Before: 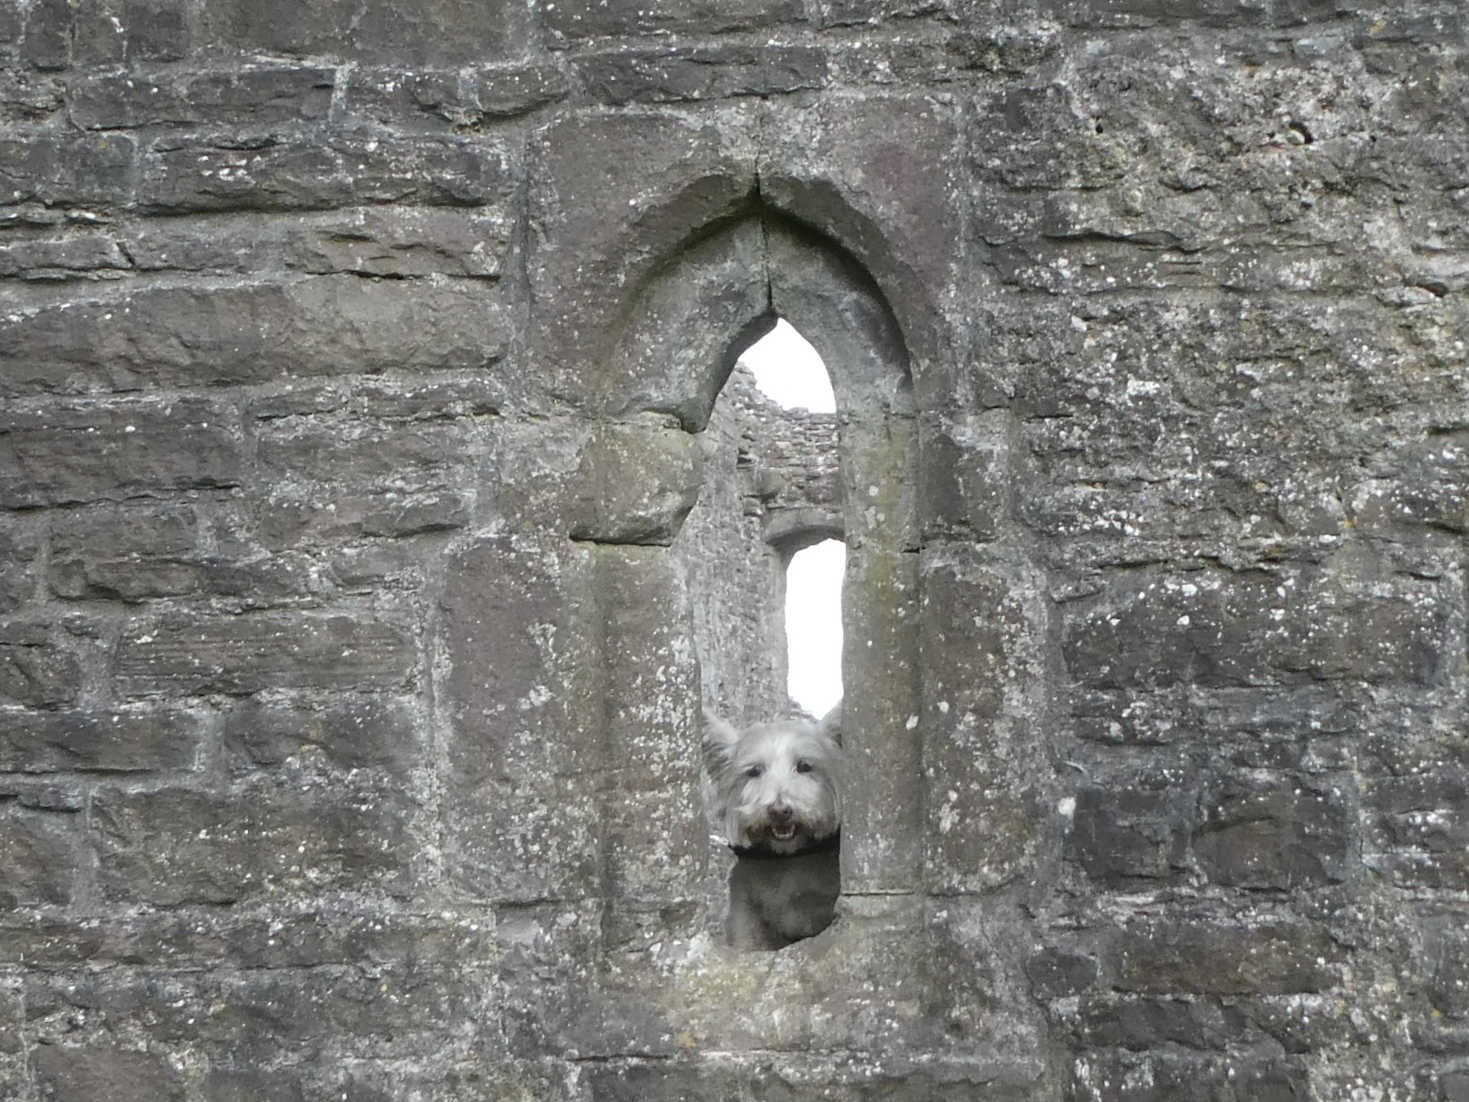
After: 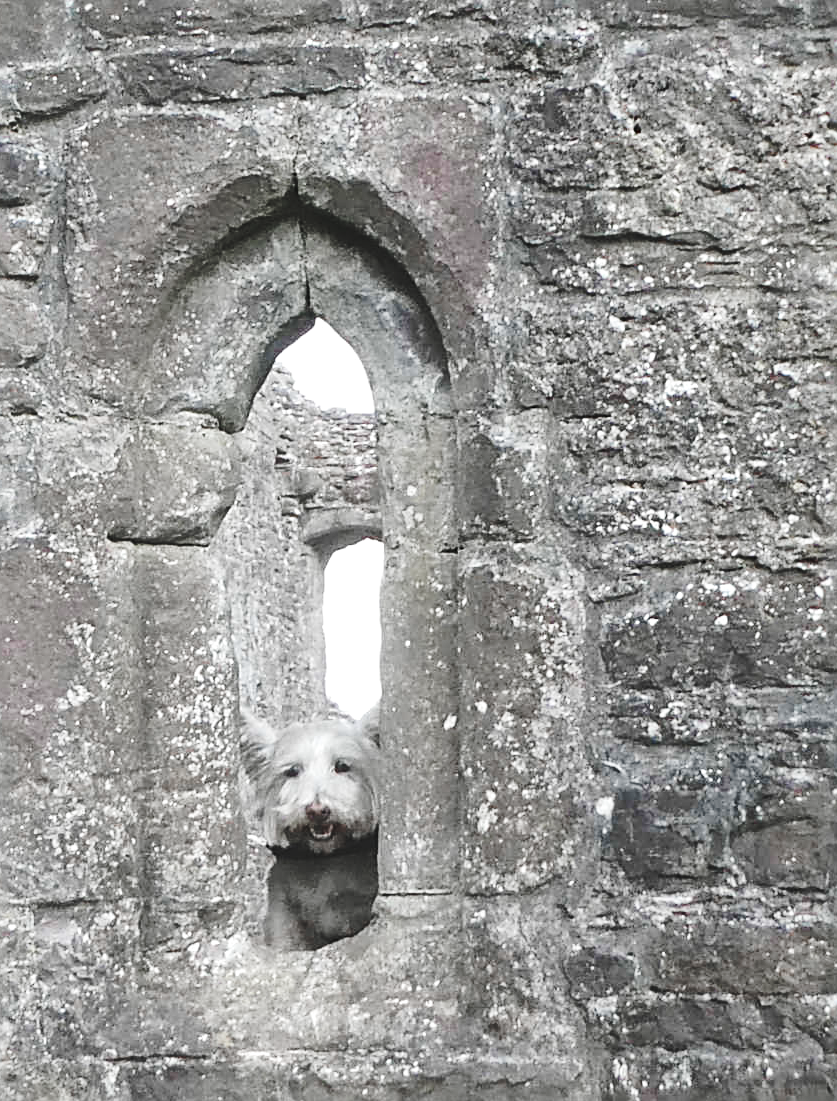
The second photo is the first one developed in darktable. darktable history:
color zones: curves: ch1 [(0, 0.708) (0.088, 0.648) (0.245, 0.187) (0.429, 0.326) (0.571, 0.498) (0.714, 0.5) (0.857, 0.5) (1, 0.708)]
local contrast: mode bilateral grid, contrast 21, coarseness 50, detail 147%, midtone range 0.2
tone curve: curves: ch0 [(0, 0) (0.003, 0.003) (0.011, 0.012) (0.025, 0.026) (0.044, 0.046) (0.069, 0.072) (0.1, 0.104) (0.136, 0.141) (0.177, 0.185) (0.224, 0.247) (0.277, 0.335) (0.335, 0.447) (0.399, 0.539) (0.468, 0.636) (0.543, 0.723) (0.623, 0.803) (0.709, 0.873) (0.801, 0.936) (0.898, 0.978) (1, 1)], preserve colors none
levels: gray 50.83%, levels [0, 0.478, 1]
exposure: black level correction -0.015, exposure -0.502 EV, compensate highlight preservation false
sharpen: radius 2.781
crop: left 31.512%, top 0.002%, right 11.482%
